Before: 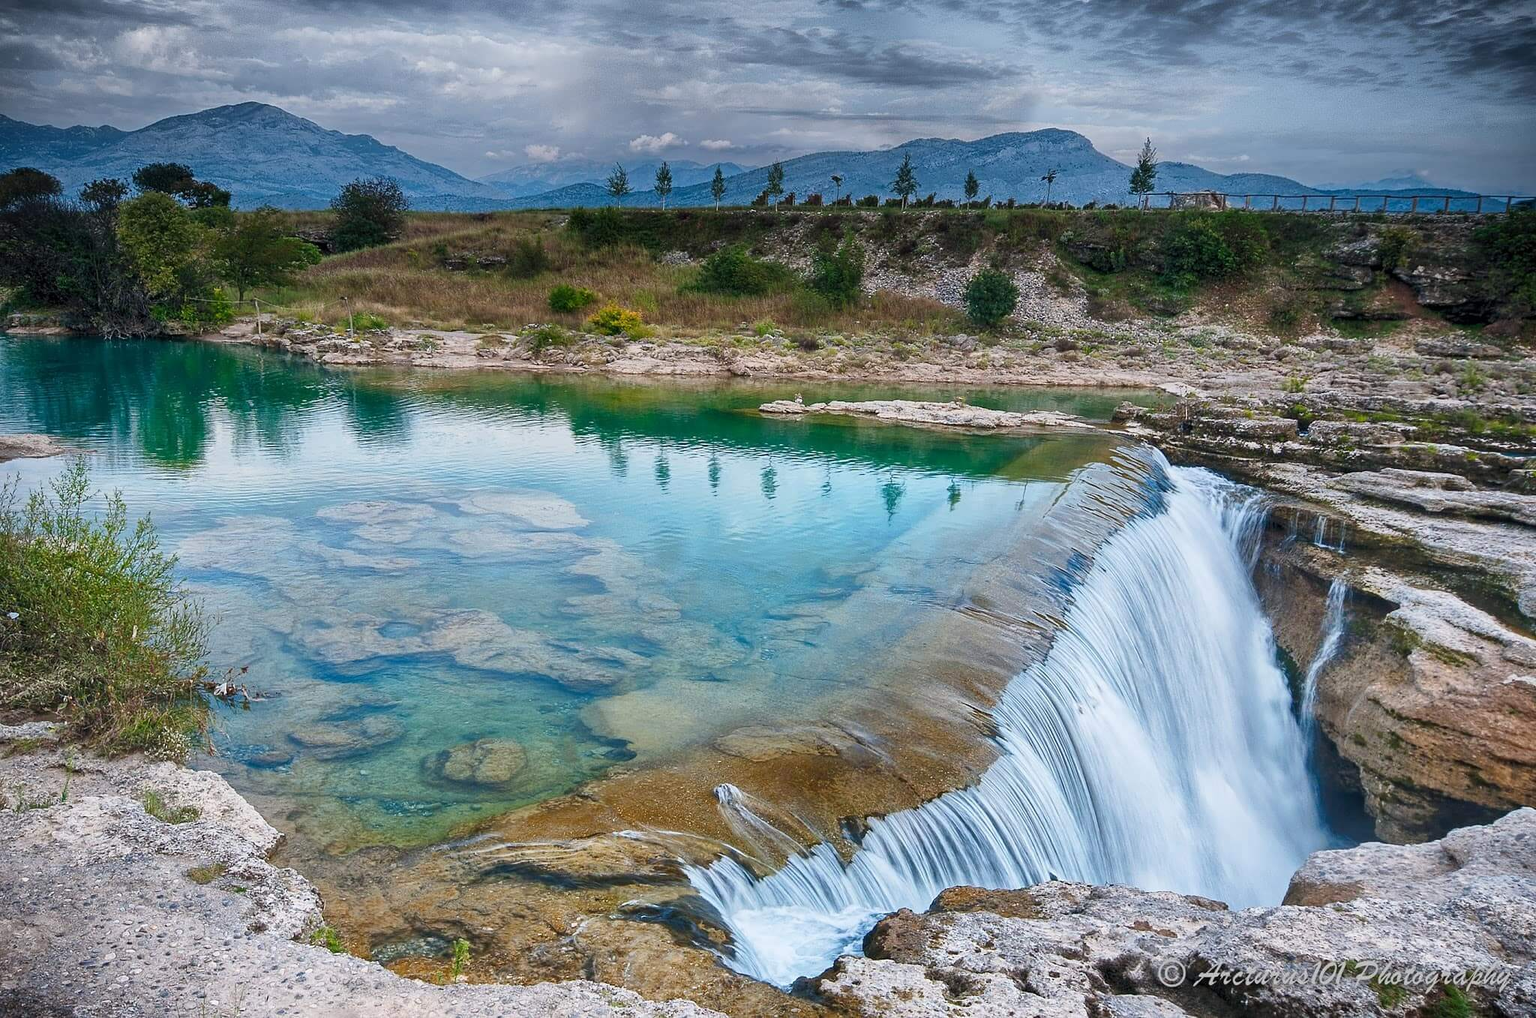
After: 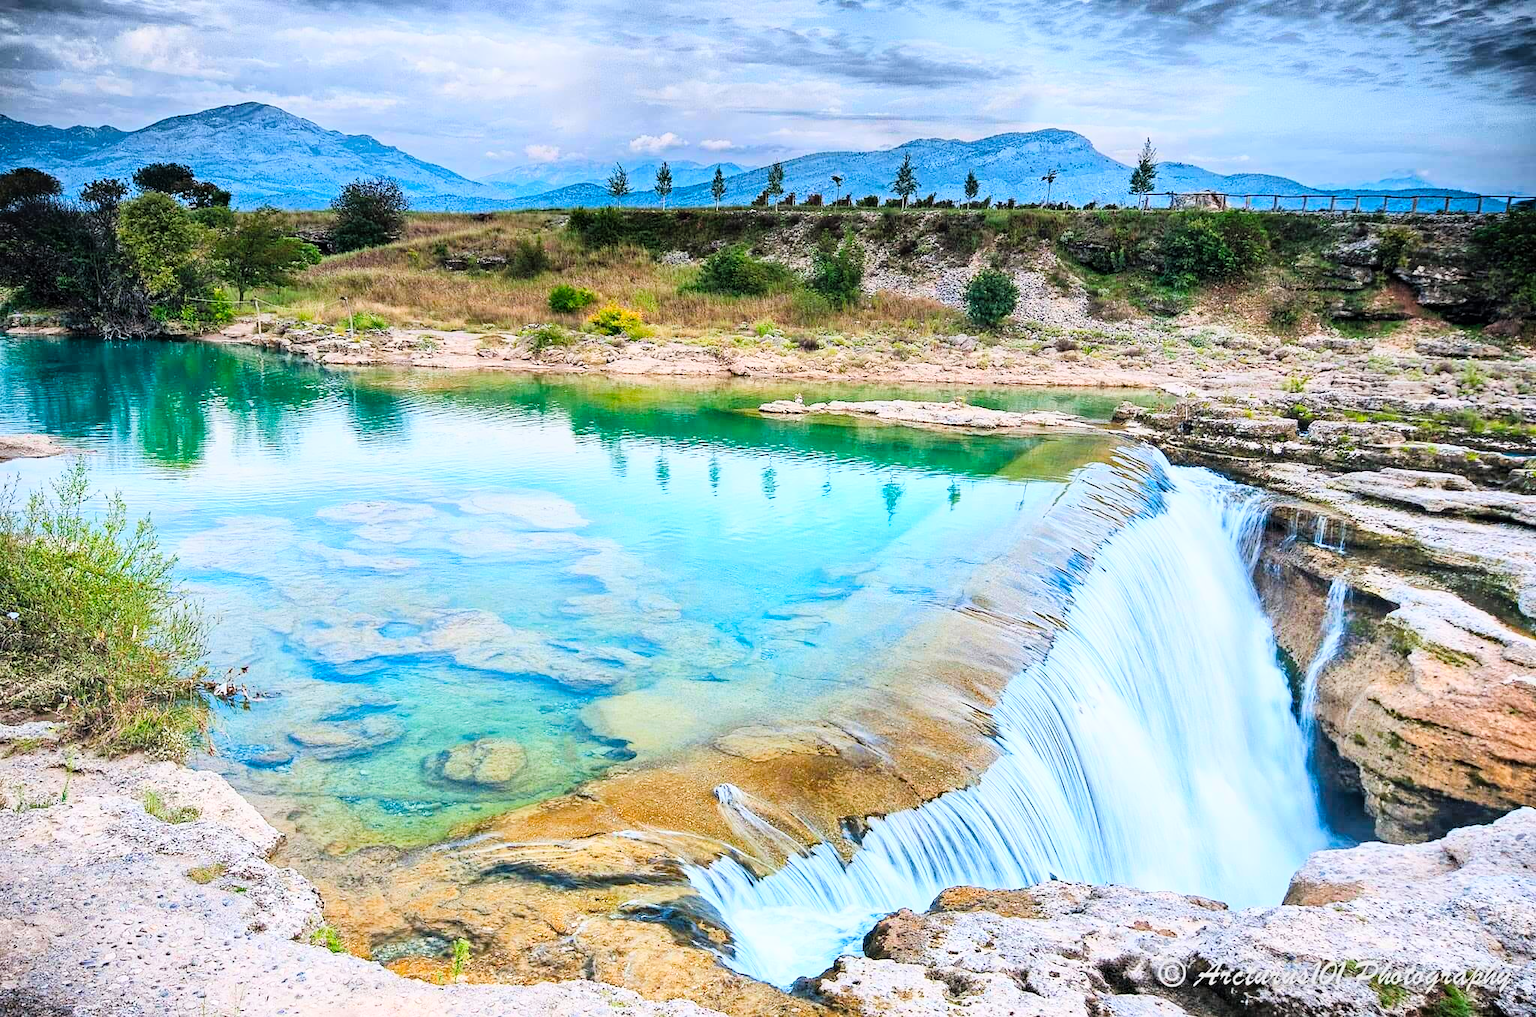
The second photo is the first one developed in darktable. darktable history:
tone curve: curves: ch0 [(0, 0) (0.084, 0.074) (0.2, 0.297) (0.363, 0.591) (0.495, 0.765) (0.68, 0.901) (0.851, 0.967) (1, 1)], color space Lab, linked channels, preserve colors none
haze removal: compatibility mode true, adaptive false
